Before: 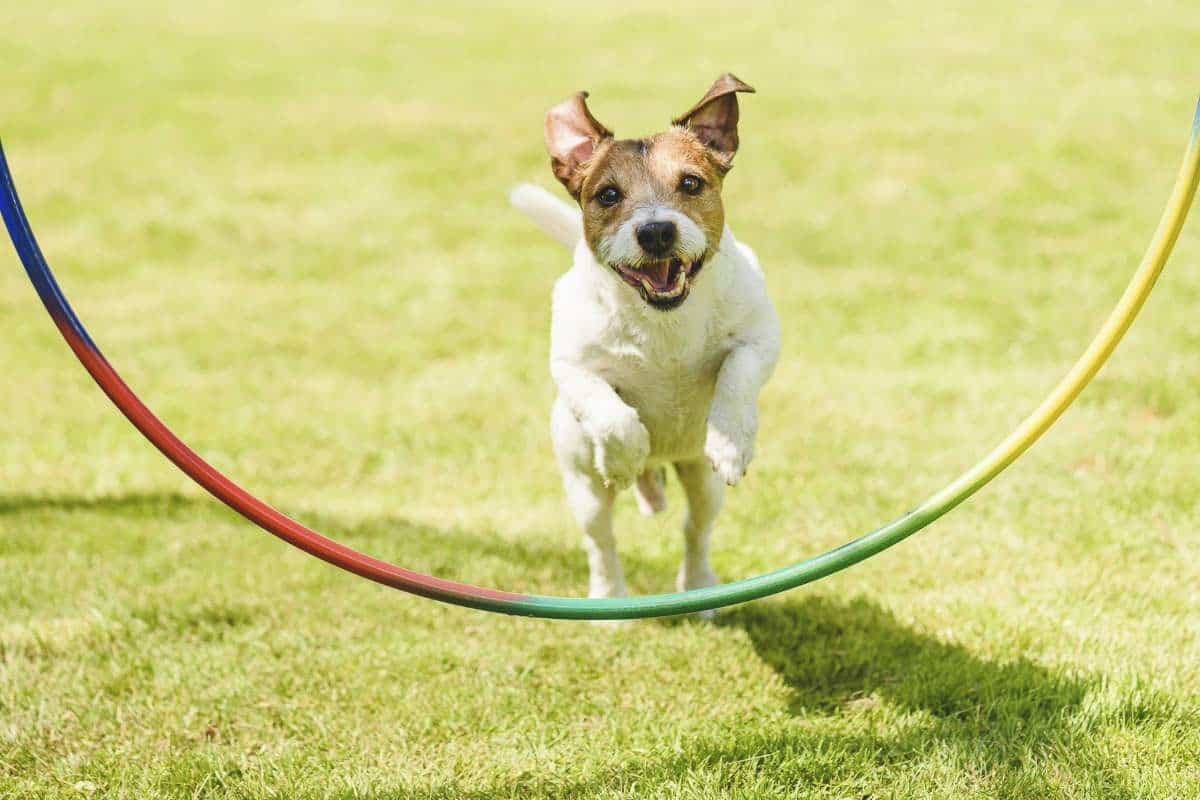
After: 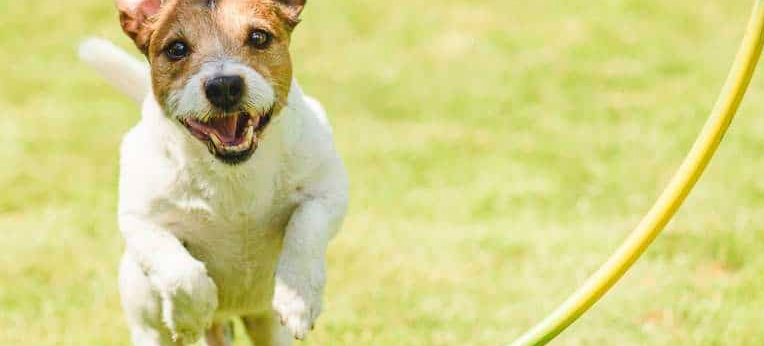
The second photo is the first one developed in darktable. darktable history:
white balance: emerald 1
exposure: black level correction 0.001, compensate highlight preservation false
crop: left 36.005%, top 18.293%, right 0.31%, bottom 38.444%
